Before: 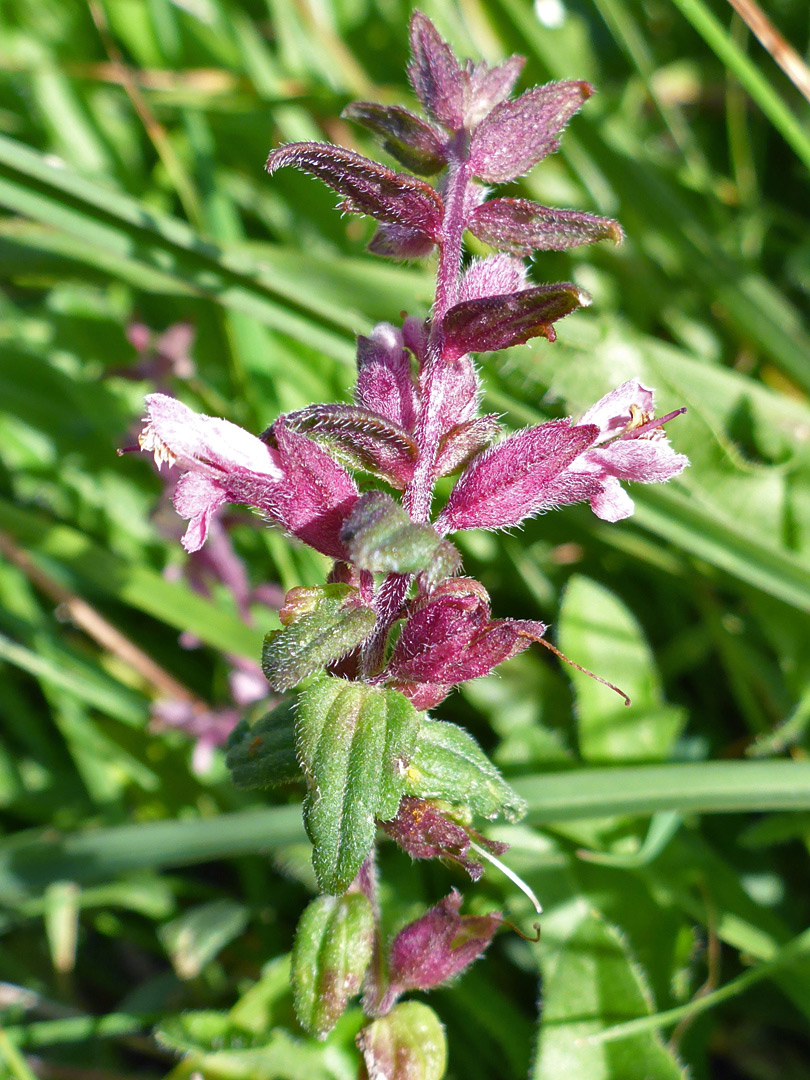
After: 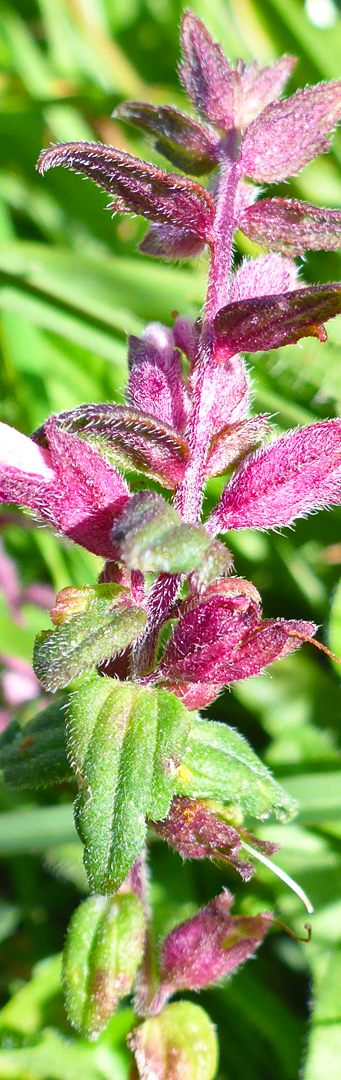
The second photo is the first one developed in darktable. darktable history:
contrast brightness saturation: contrast 0.199, brightness 0.164, saturation 0.23
crop: left 28.377%, right 29.498%
